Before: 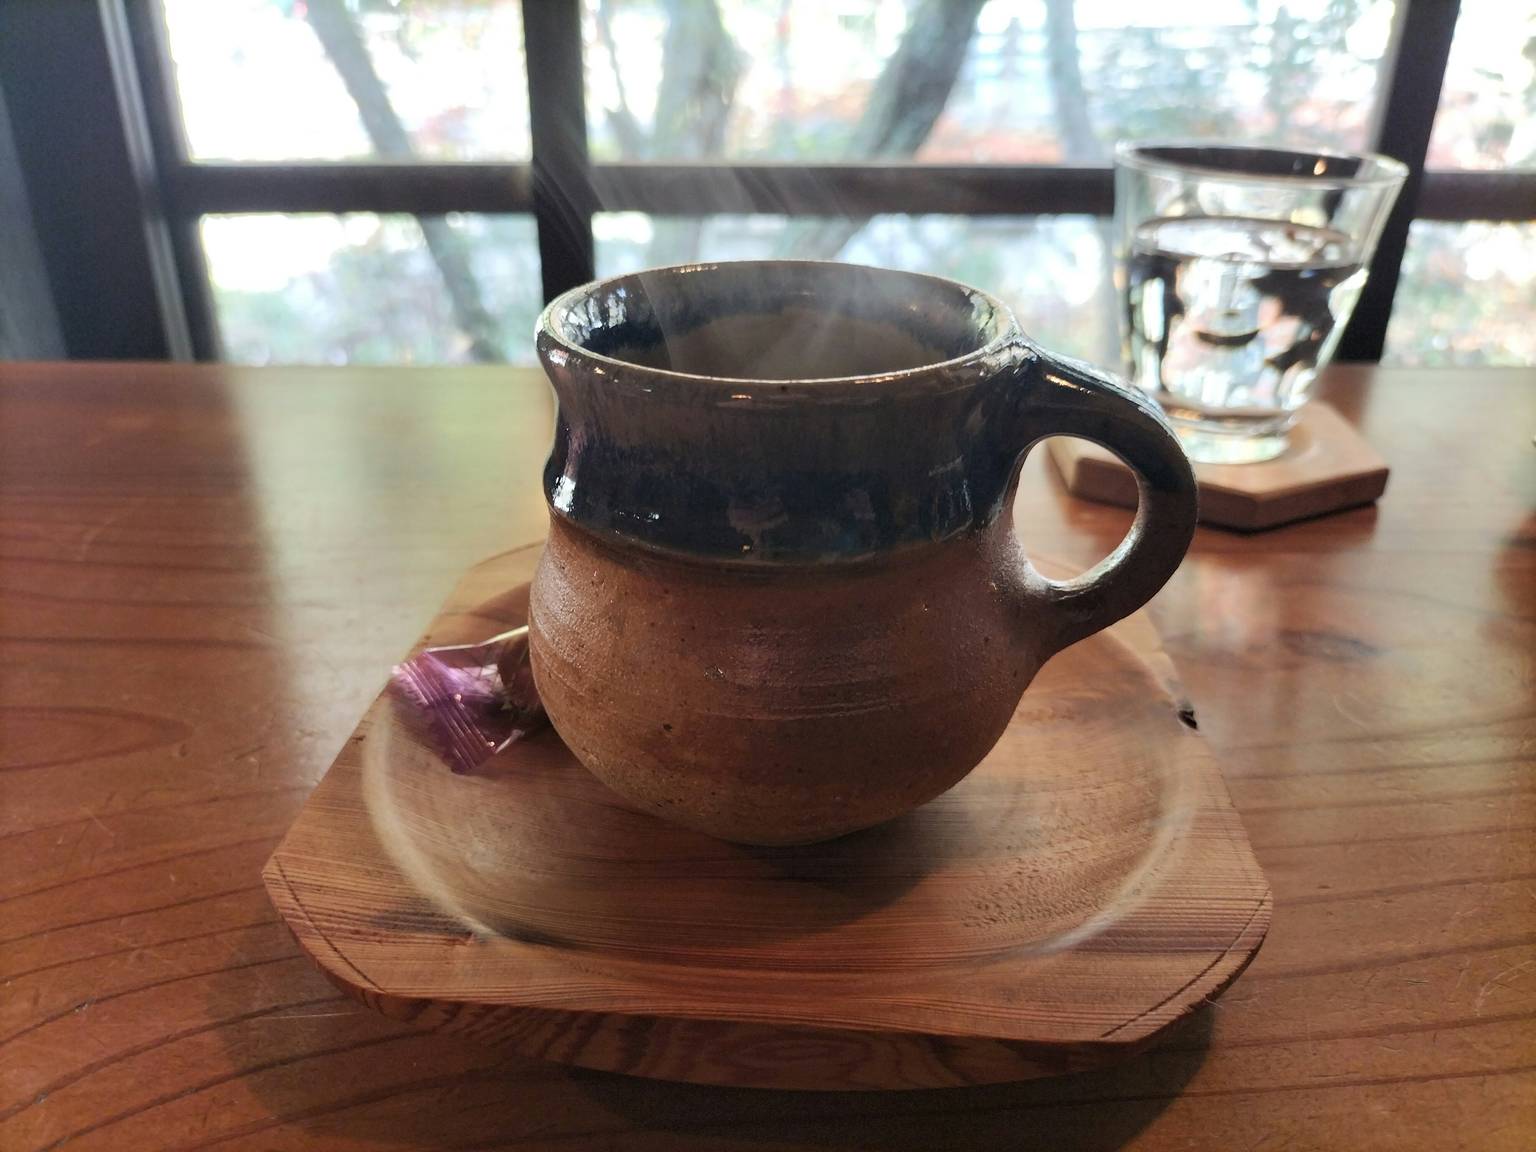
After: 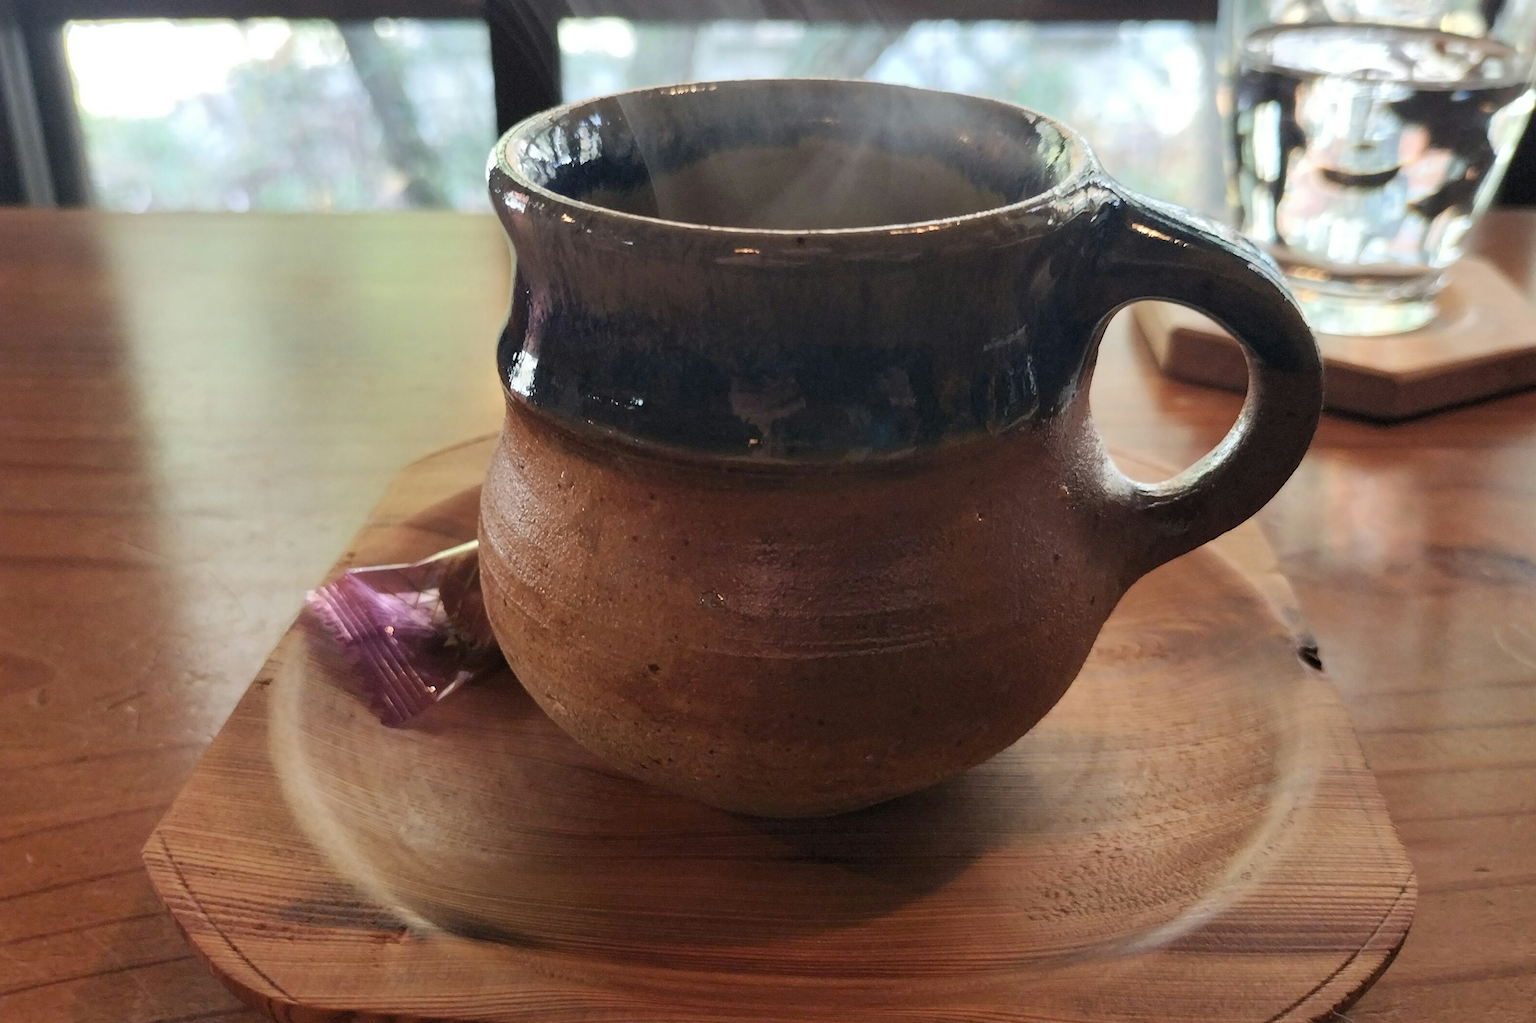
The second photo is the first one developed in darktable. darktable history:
crop: left 9.745%, top 17.204%, right 11.006%, bottom 12.408%
